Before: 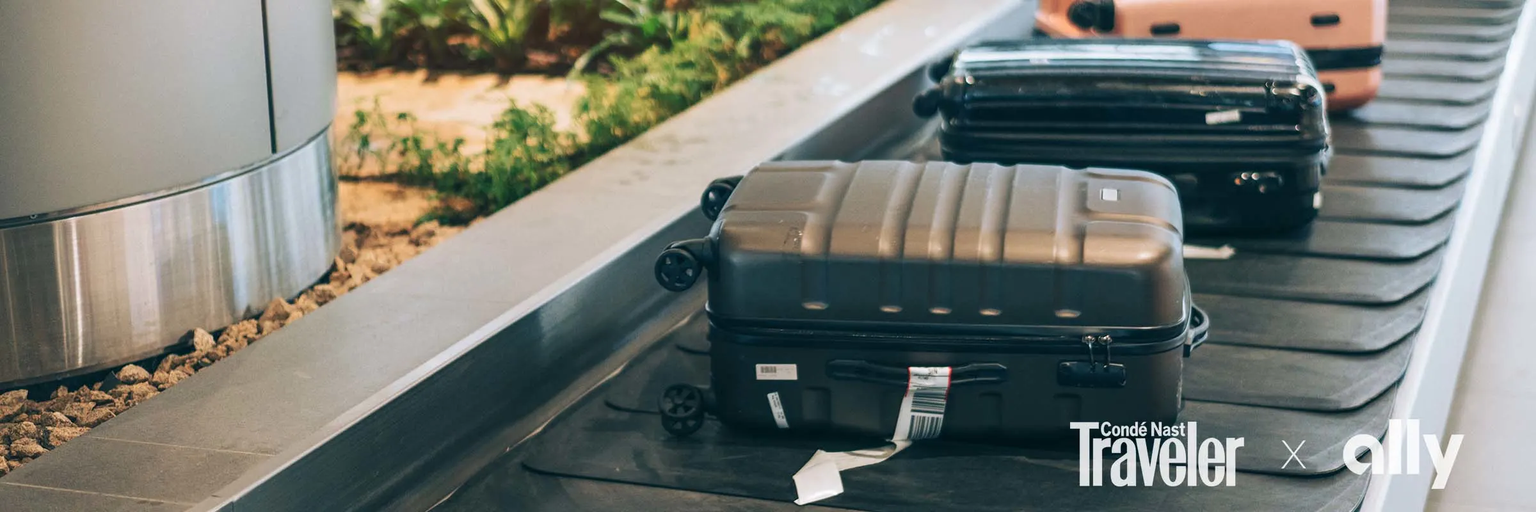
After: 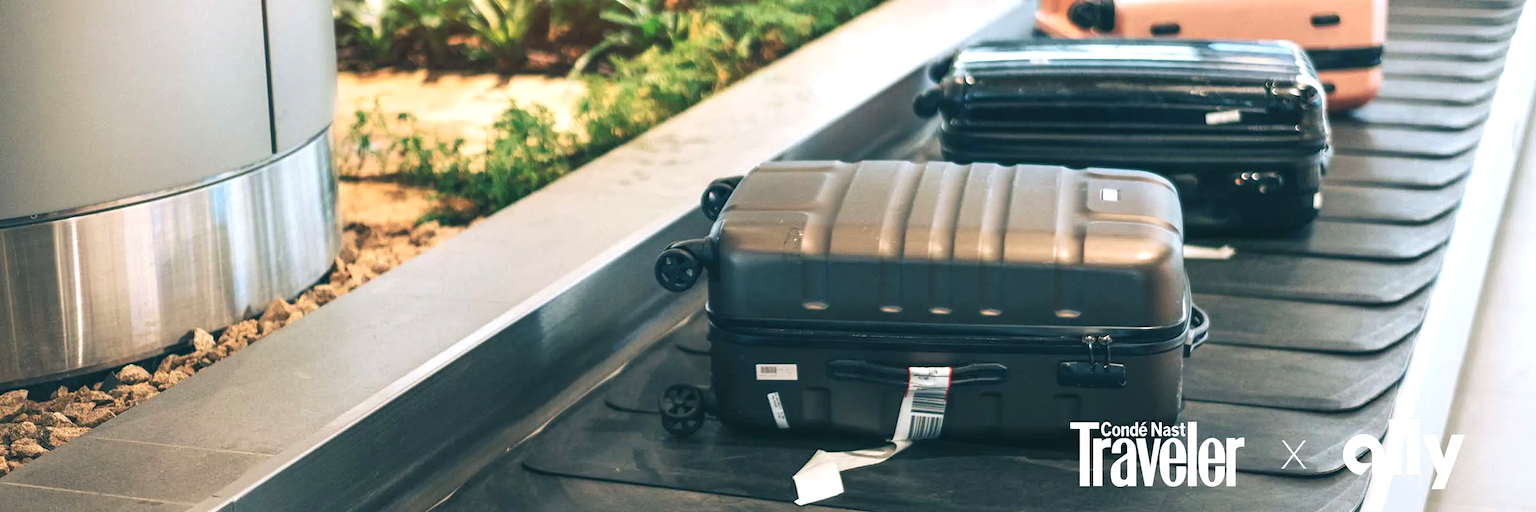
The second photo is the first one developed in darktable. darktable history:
rotate and perspective: automatic cropping off
exposure: black level correction -0.002, exposure 0.54 EV, compensate highlight preservation false
